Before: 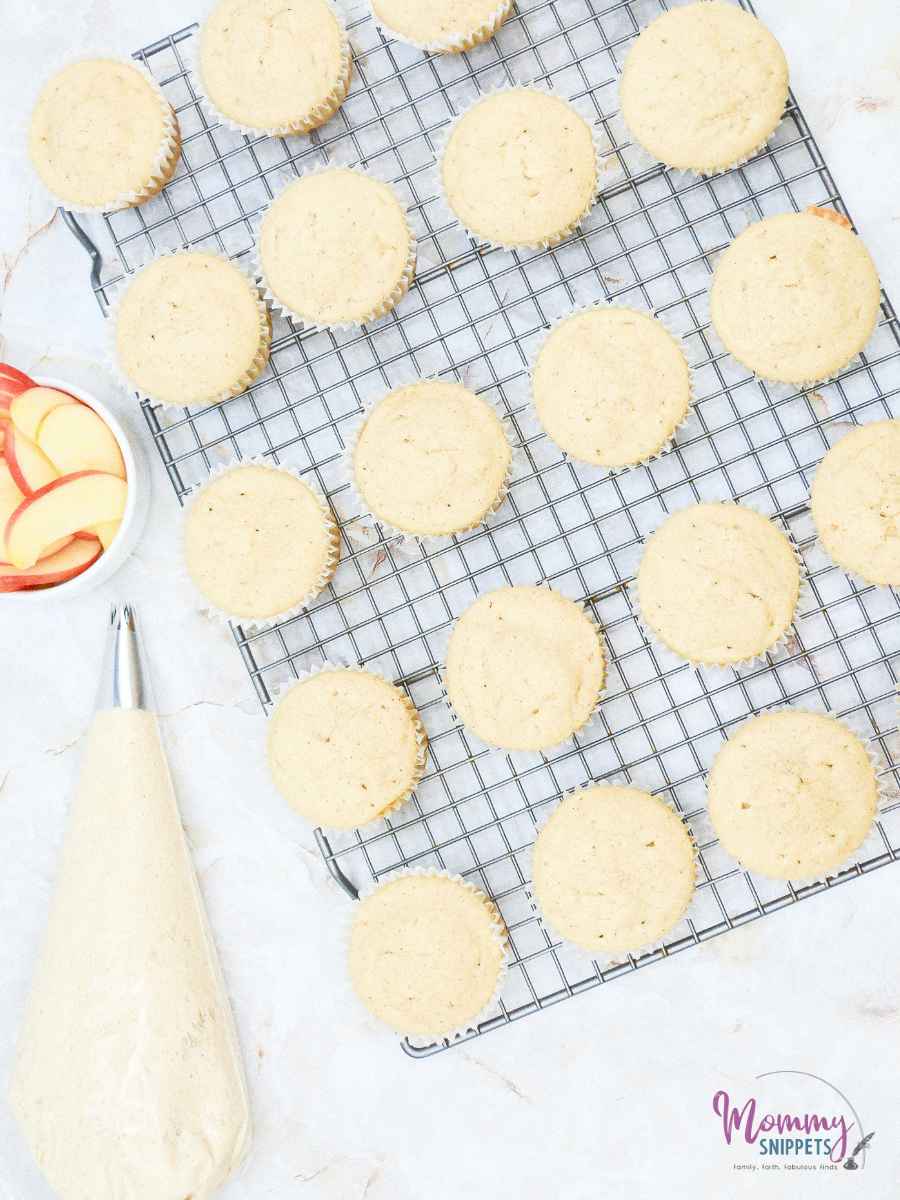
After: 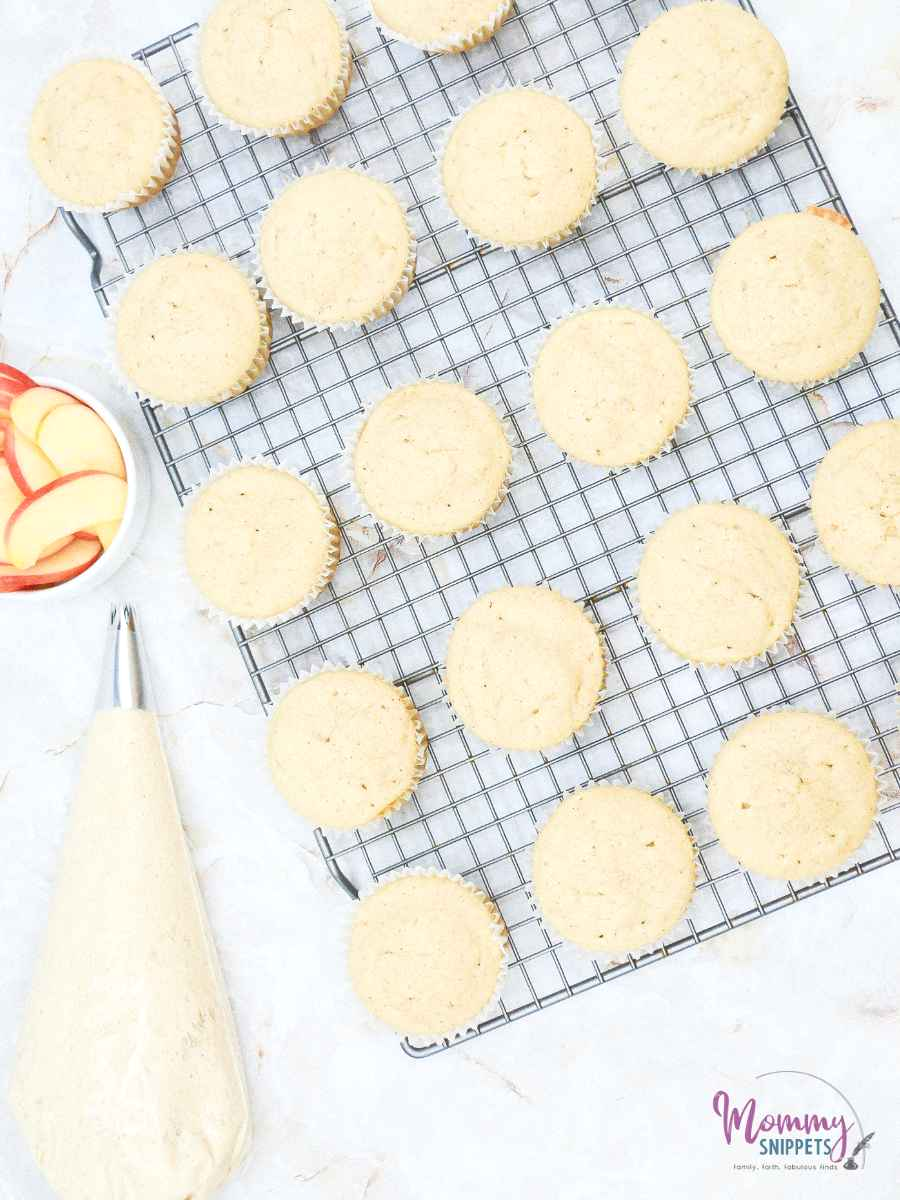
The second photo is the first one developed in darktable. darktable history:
exposure: black level correction -0.006, exposure 0.072 EV, compensate highlight preservation false
